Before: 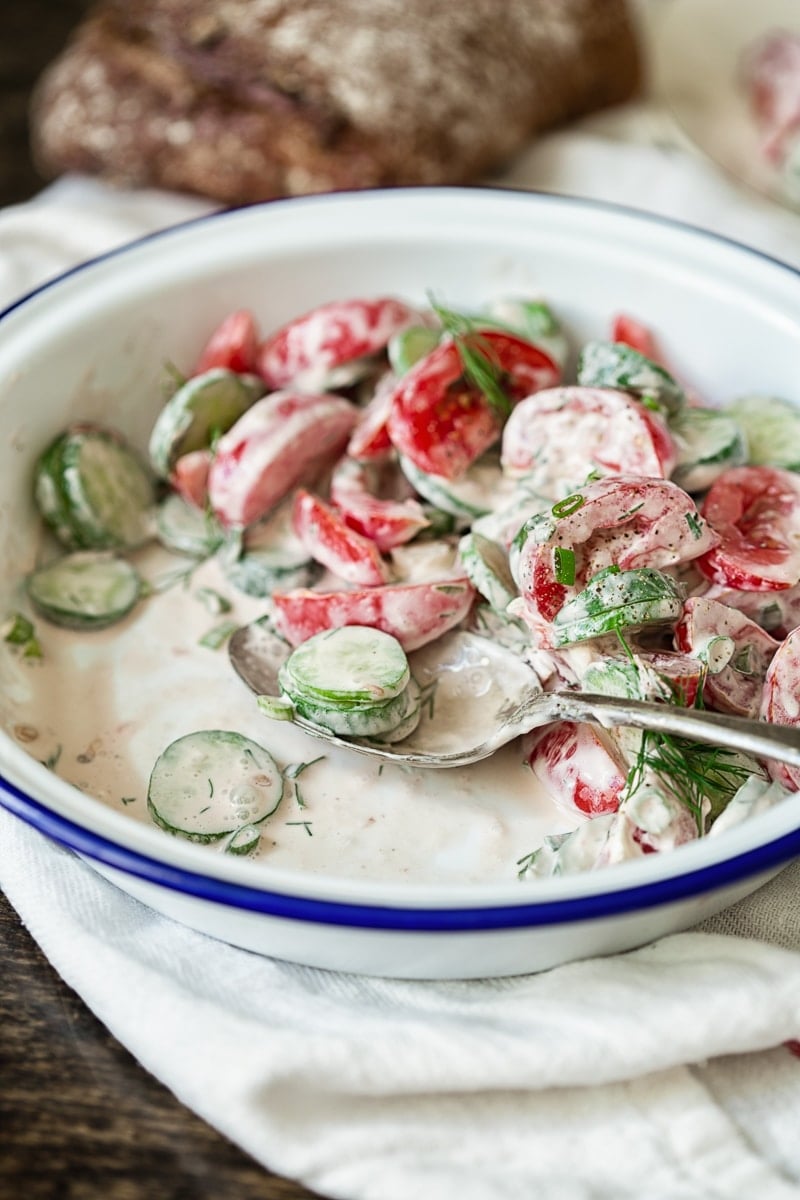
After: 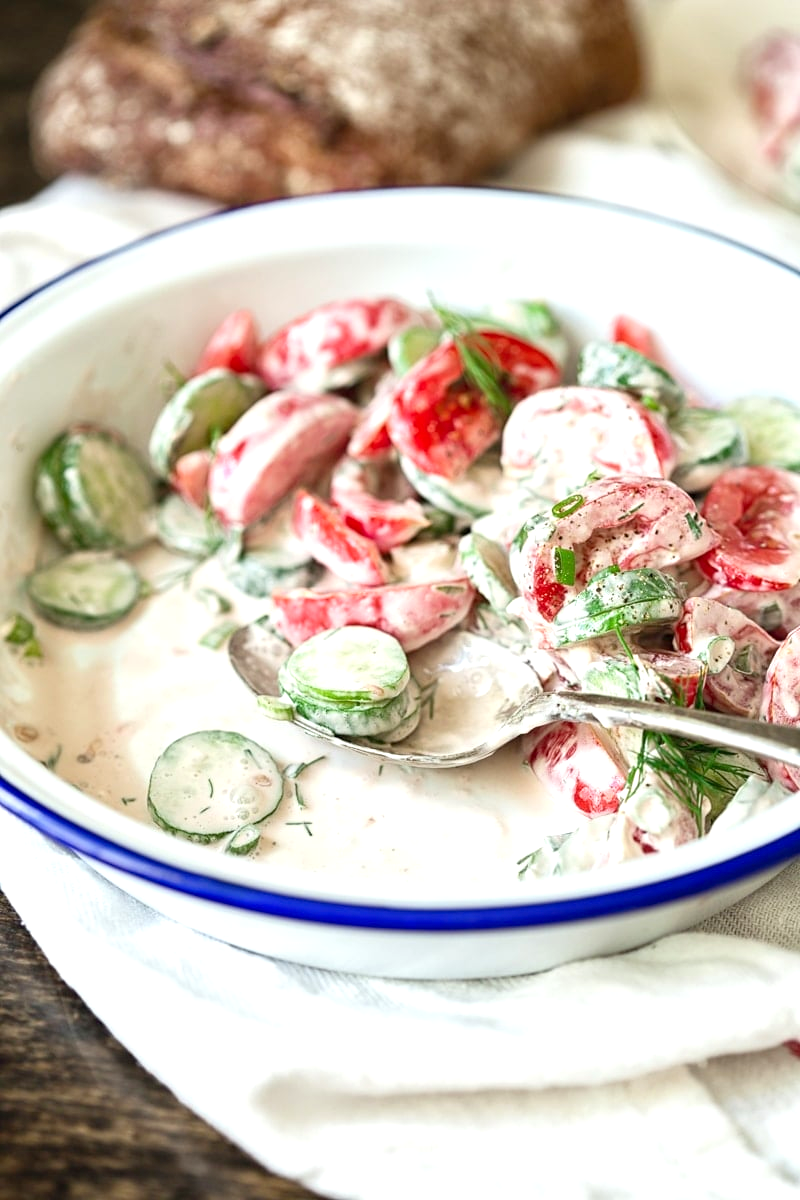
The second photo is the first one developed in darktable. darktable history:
levels: levels [0, 0.478, 1]
exposure: exposure 0.556 EV, compensate highlight preservation false
